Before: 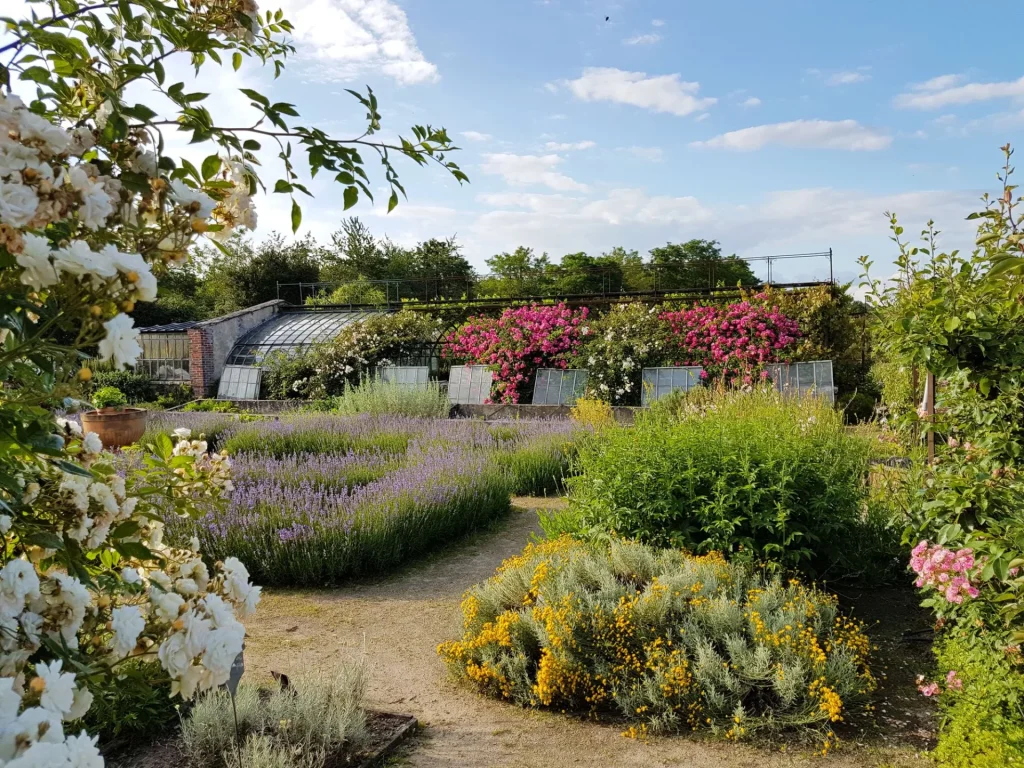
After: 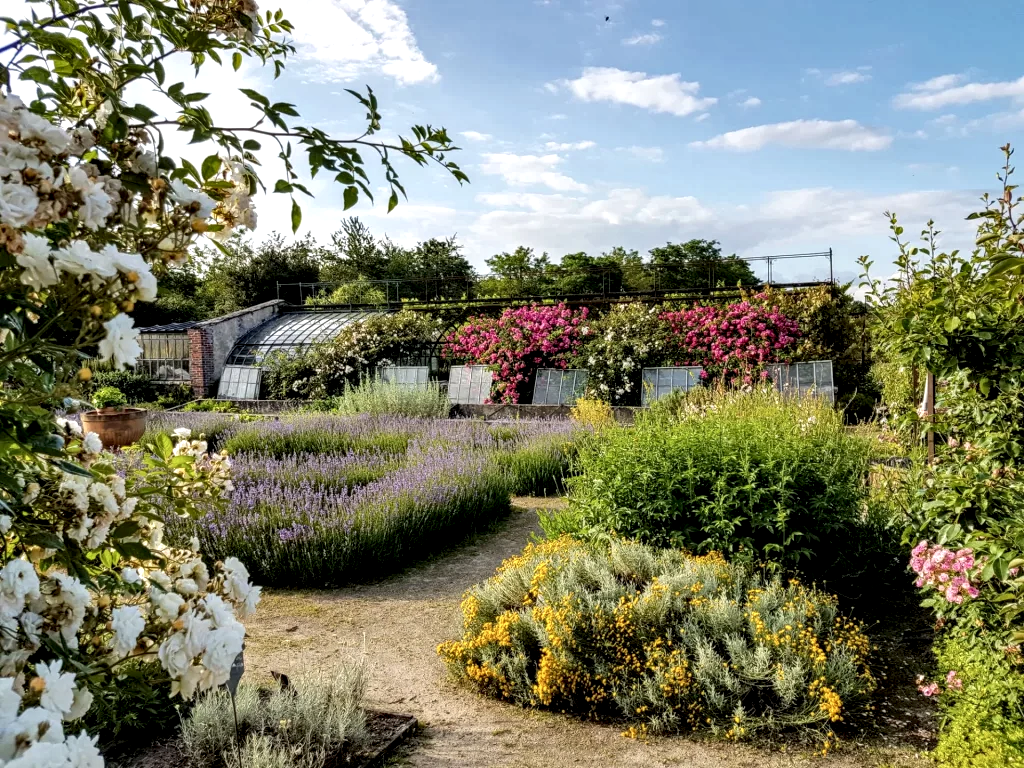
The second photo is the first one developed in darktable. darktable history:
local contrast: highlights 63%, shadows 54%, detail 169%, midtone range 0.52
